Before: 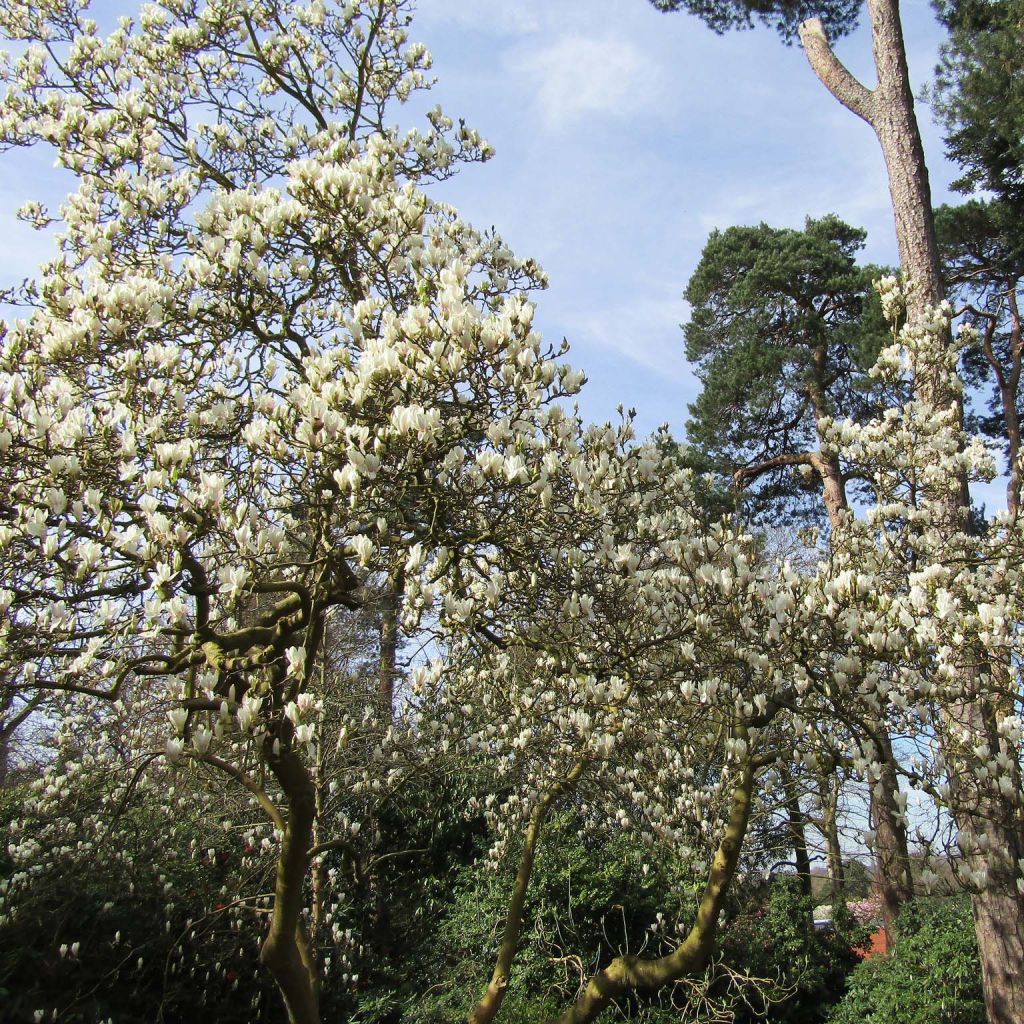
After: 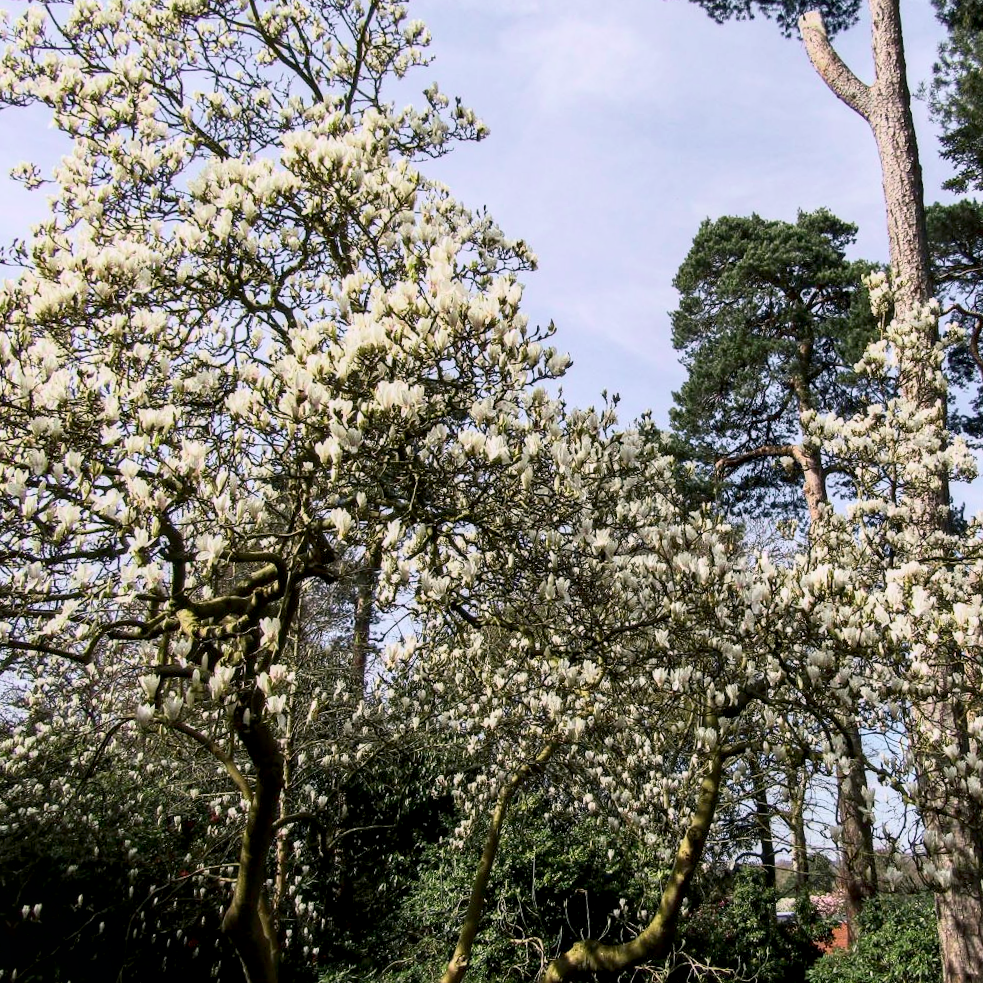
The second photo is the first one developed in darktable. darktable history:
local contrast: on, module defaults
crop and rotate: angle -2.38°
color balance rgb: shadows lift › chroma 2%, shadows lift › hue 217.2°, power › chroma 0.25%, power › hue 60°, highlights gain › chroma 1.5%, highlights gain › hue 309.6°, global offset › luminance -0.5%, perceptual saturation grading › global saturation 15%, global vibrance 20%
tone curve: curves: ch0 [(0.013, 0) (0.061, 0.059) (0.239, 0.256) (0.502, 0.501) (0.683, 0.676) (0.761, 0.773) (0.858, 0.858) (0.987, 0.945)]; ch1 [(0, 0) (0.172, 0.123) (0.304, 0.267) (0.414, 0.395) (0.472, 0.473) (0.502, 0.502) (0.521, 0.528) (0.583, 0.595) (0.654, 0.673) (0.728, 0.761) (1, 1)]; ch2 [(0, 0) (0.411, 0.424) (0.485, 0.476) (0.502, 0.501) (0.553, 0.557) (0.57, 0.576) (1, 1)], color space Lab, independent channels, preserve colors none
contrast brightness saturation: contrast 0.25, saturation -0.31
